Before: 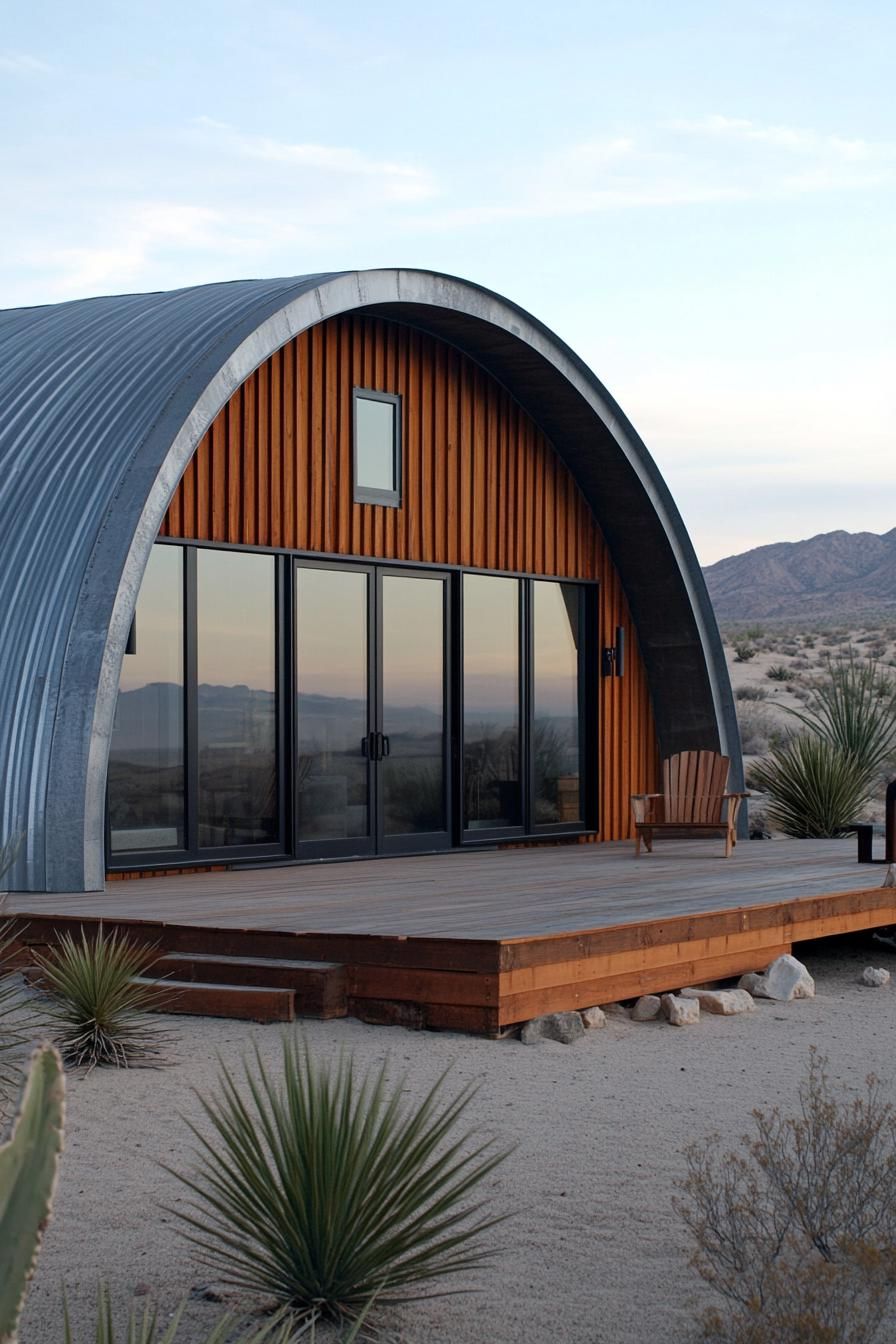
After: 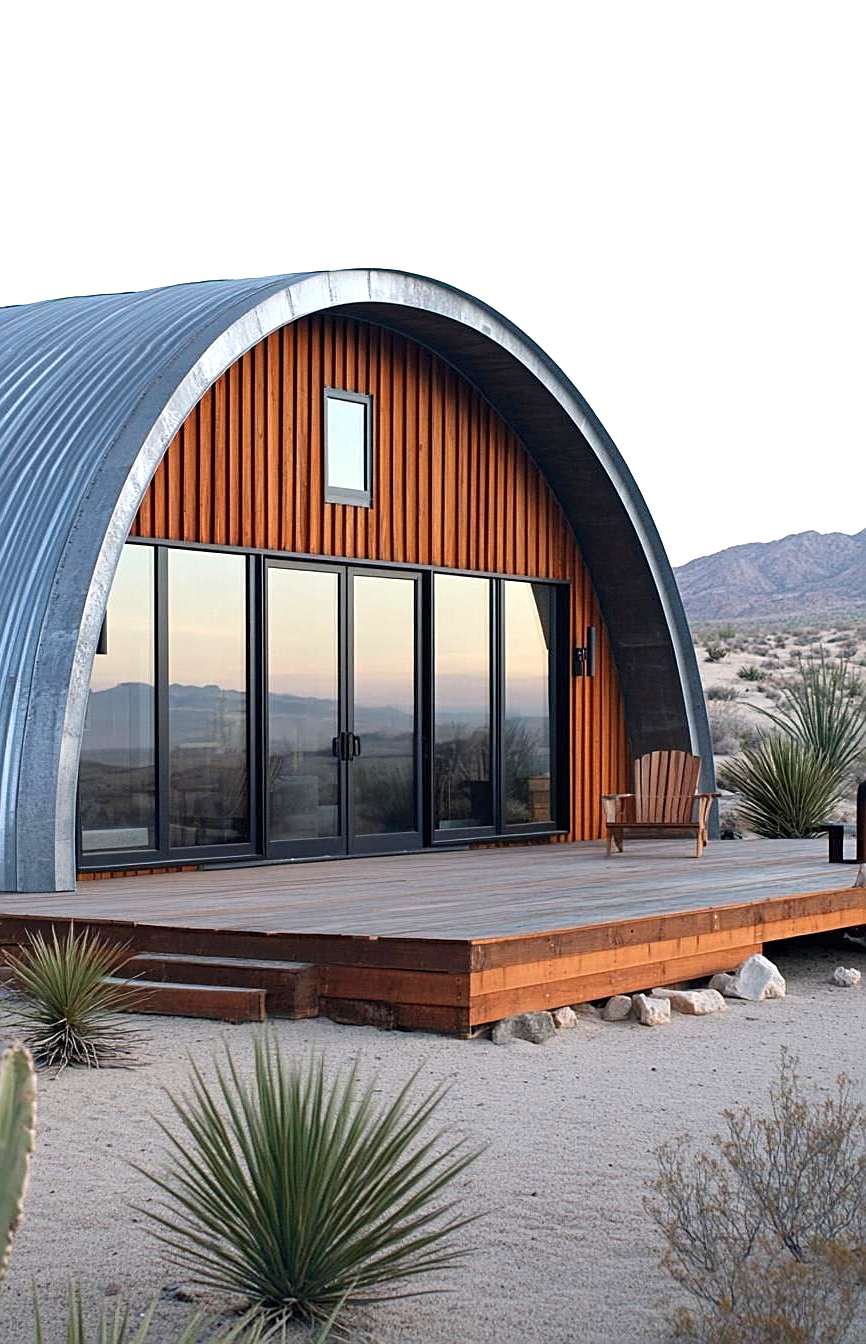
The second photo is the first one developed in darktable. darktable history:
sharpen: on, module defaults
exposure: black level correction 0, exposure 1 EV, compensate highlight preservation false
crop and rotate: left 3.269%
